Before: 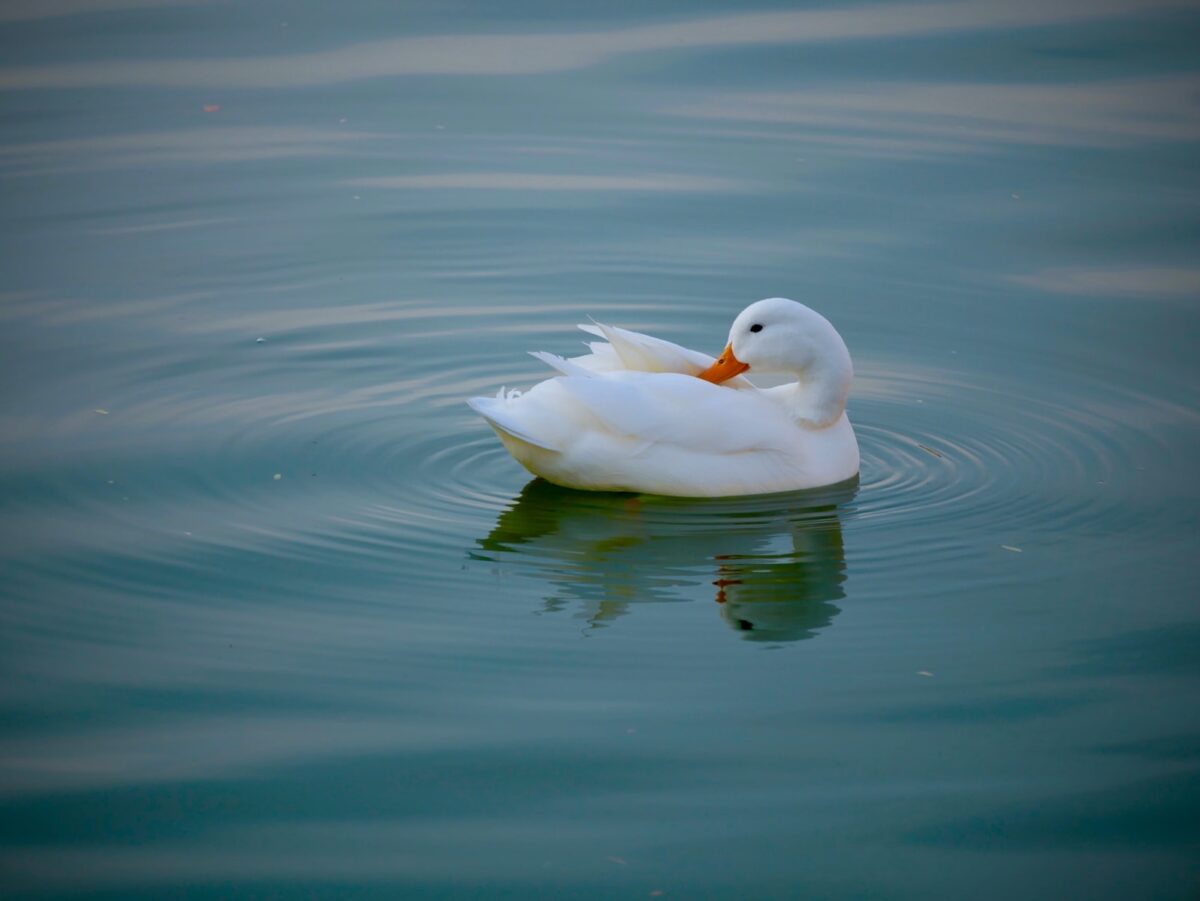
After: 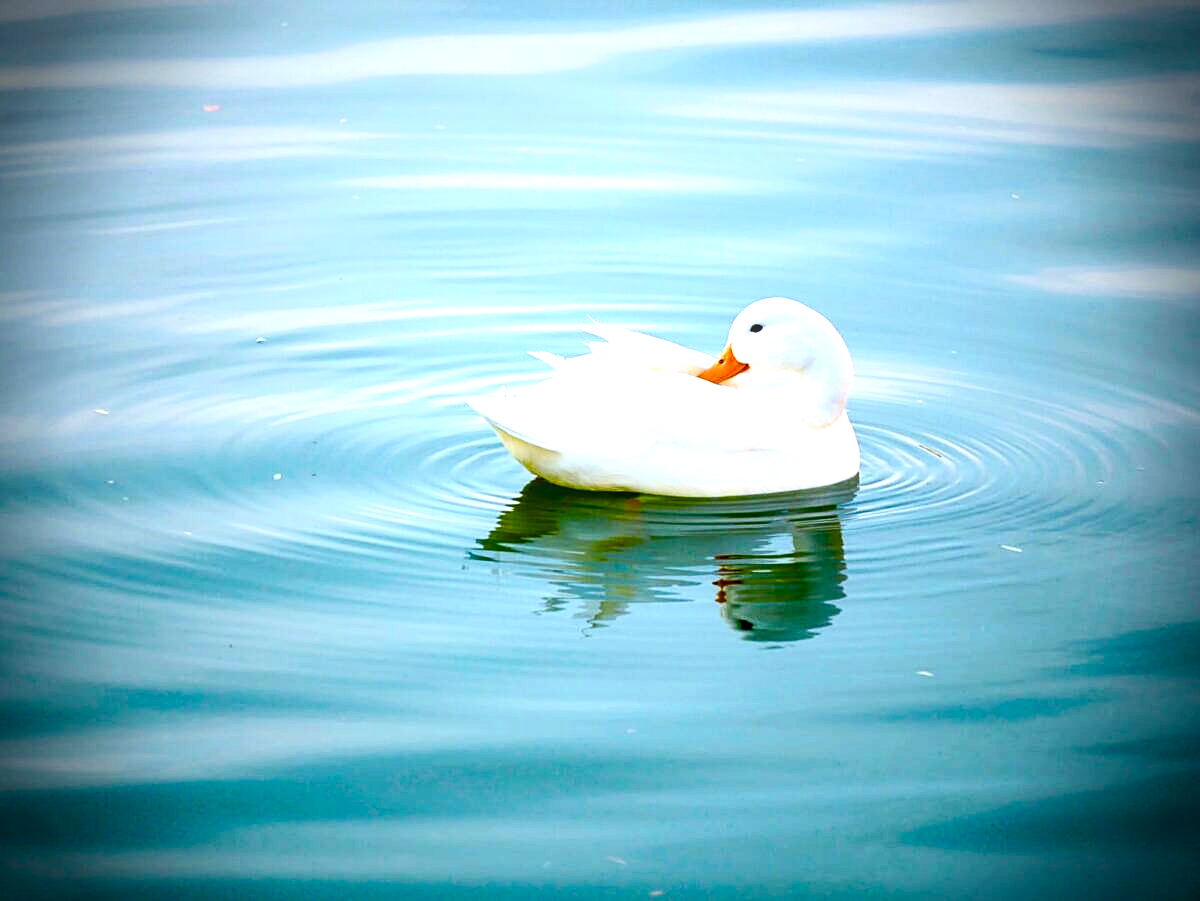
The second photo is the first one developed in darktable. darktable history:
exposure: exposure 1 EV, compensate exposure bias true, compensate highlight preservation false
tone equalizer: -8 EV -0.452 EV, -7 EV -0.361 EV, -6 EV -0.313 EV, -5 EV -0.233 EV, -3 EV 0.208 EV, -2 EV 0.311 EV, -1 EV 0.383 EV, +0 EV 0.422 EV
sharpen: on, module defaults
contrast brightness saturation: contrast 0.22
color balance rgb: perceptual saturation grading › global saturation 20%, perceptual saturation grading › highlights -24.935%, perceptual saturation grading › shadows 49.889%, perceptual brilliance grading › highlights 8.532%, perceptual brilliance grading › mid-tones 2.916%, perceptual brilliance grading › shadows 1.448%, global vibrance 9.891%
vignetting: fall-off start 87.86%, fall-off radius 25.14%, brightness -0.57, saturation 0
local contrast: on, module defaults
